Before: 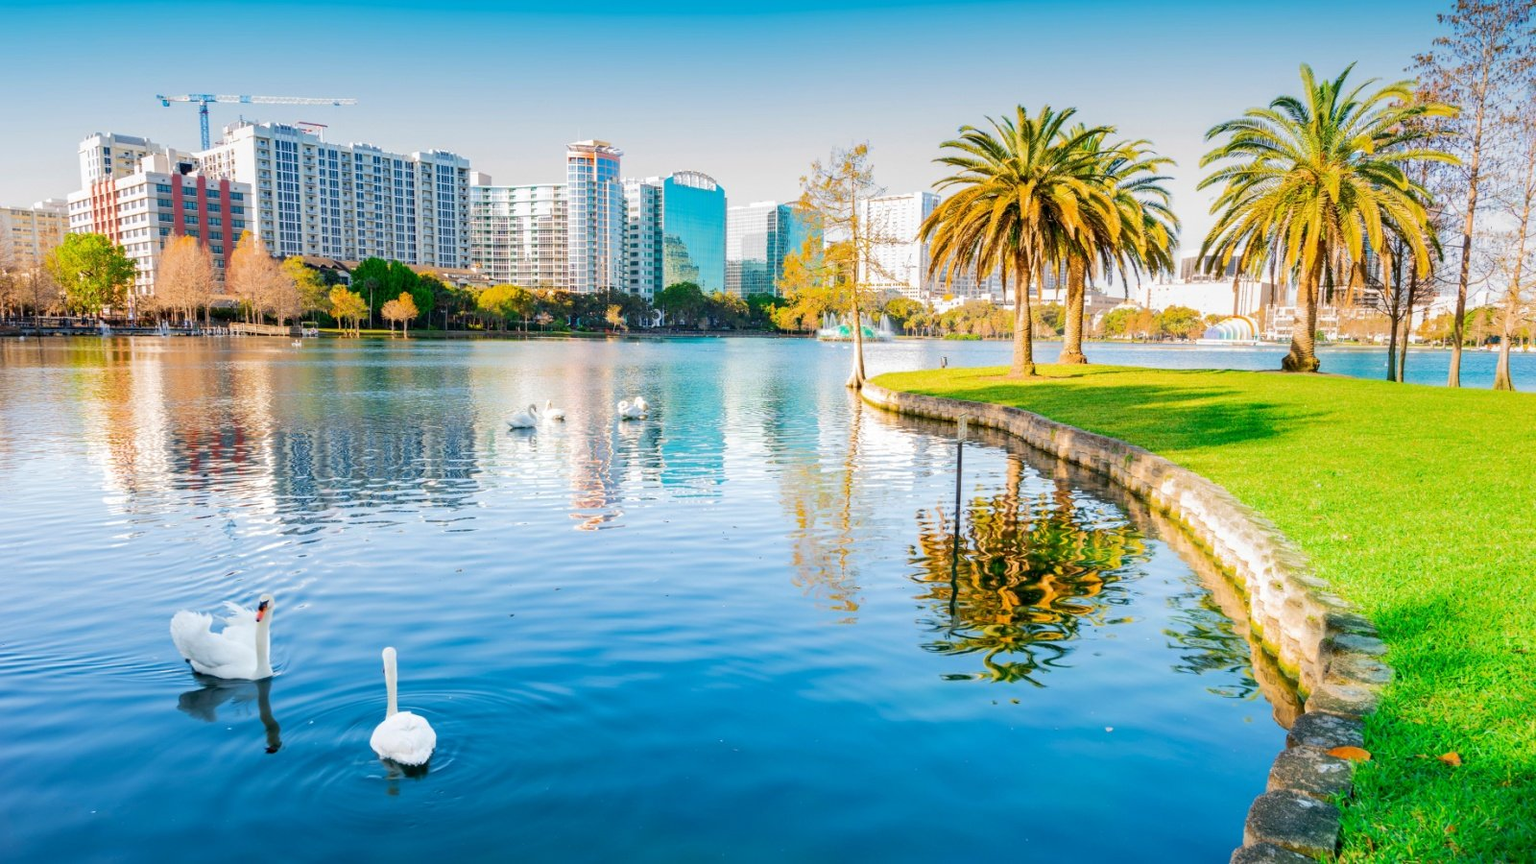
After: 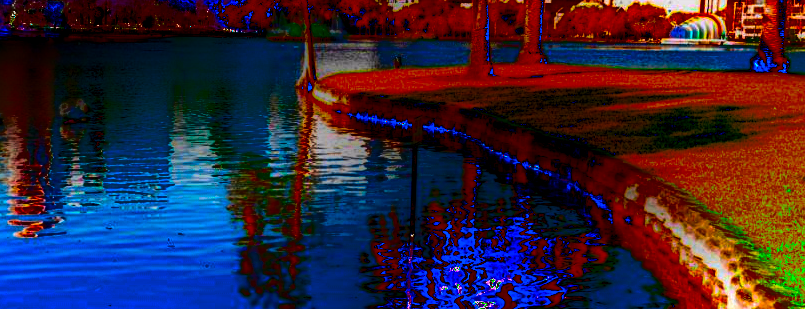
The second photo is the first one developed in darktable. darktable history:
crop: left 36.61%, top 35.007%, right 13.074%, bottom 30.362%
tone curve: curves: ch0 [(0, 0) (0.105, 0.068) (0.195, 0.162) (0.283, 0.283) (0.384, 0.404) (0.485, 0.531) (0.638, 0.681) (0.795, 0.879) (1, 0.977)]; ch1 [(0, 0) (0.161, 0.092) (0.35, 0.33) (0.379, 0.401) (0.456, 0.469) (0.498, 0.506) (0.521, 0.549) (0.58, 0.624) (0.635, 0.671) (1, 1)]; ch2 [(0, 0) (0.371, 0.362) (0.437, 0.437) (0.483, 0.484) (0.53, 0.515) (0.56, 0.58) (0.622, 0.606) (1, 1)], color space Lab, independent channels, preserve colors none
shadows and highlights: shadows 24.61, highlights -76.54, soften with gaussian
contrast brightness saturation: contrast 0.067, brightness 0.175, saturation 0.409
exposure: exposure 7.945 EV, compensate highlight preservation false
